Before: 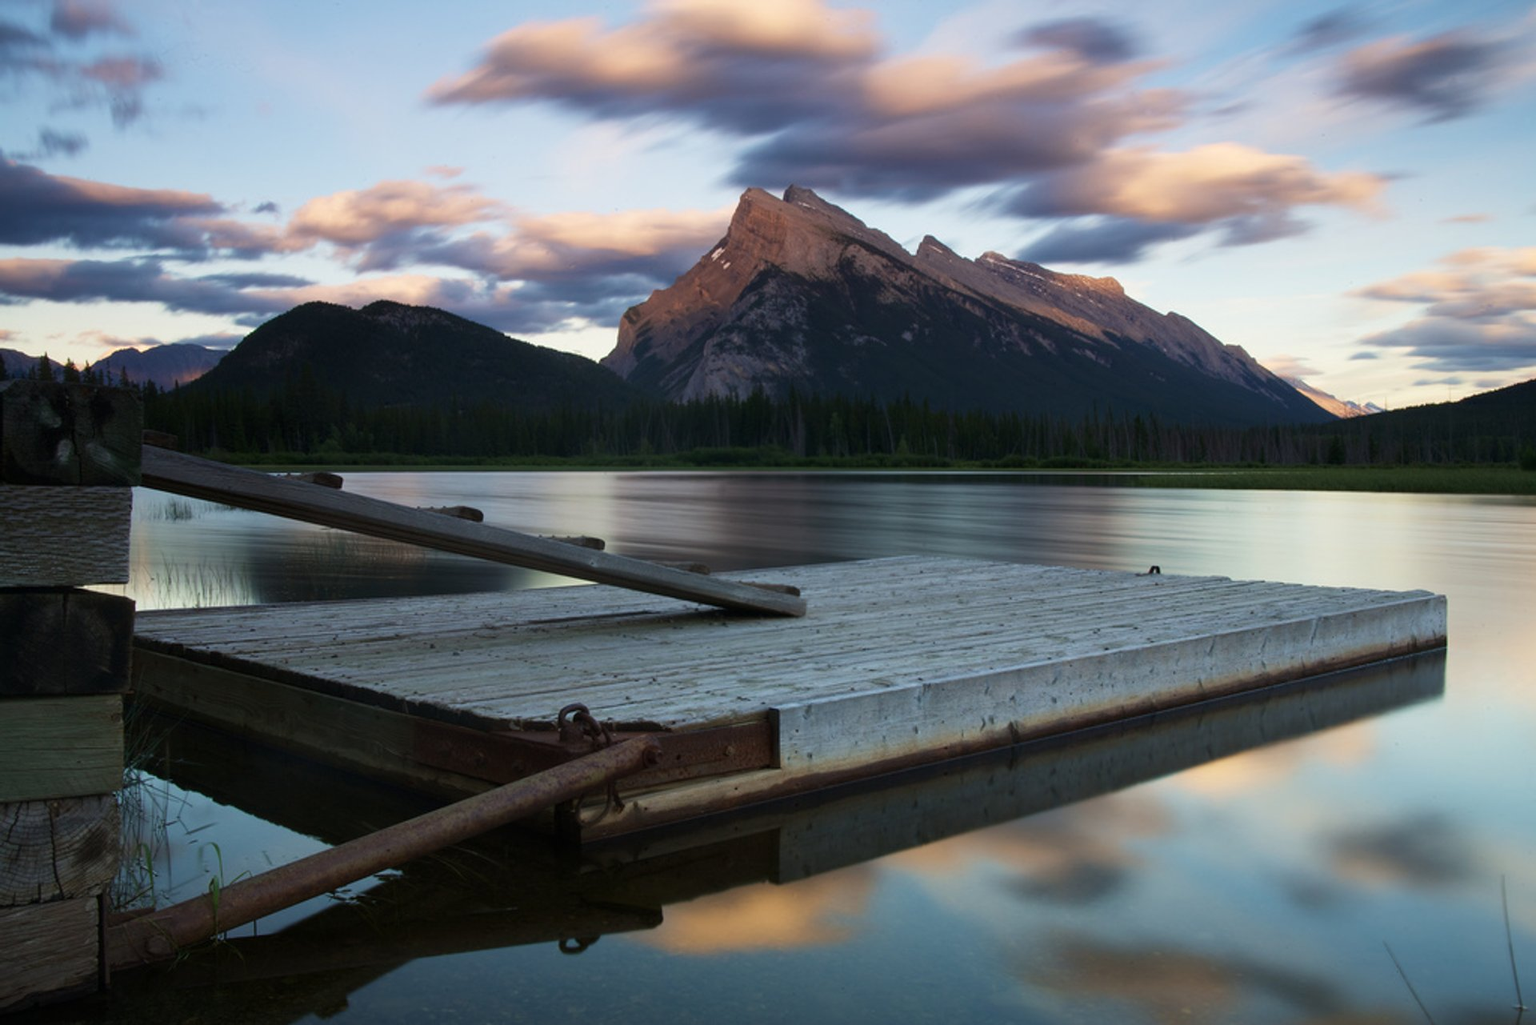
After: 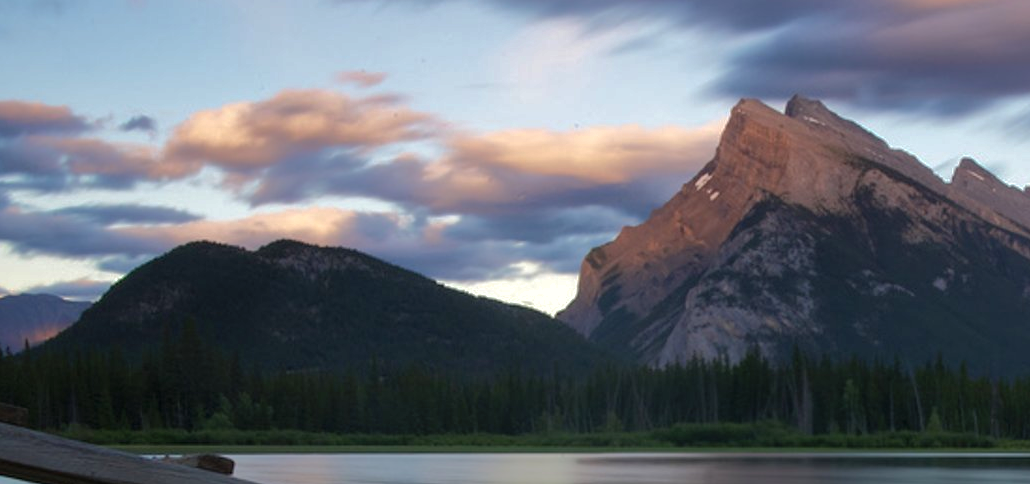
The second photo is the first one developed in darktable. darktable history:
white balance: emerald 1
shadows and highlights: shadows 40, highlights -60
exposure: exposure 0.2 EV, compensate highlight preservation false
crop: left 10.121%, top 10.631%, right 36.218%, bottom 51.526%
